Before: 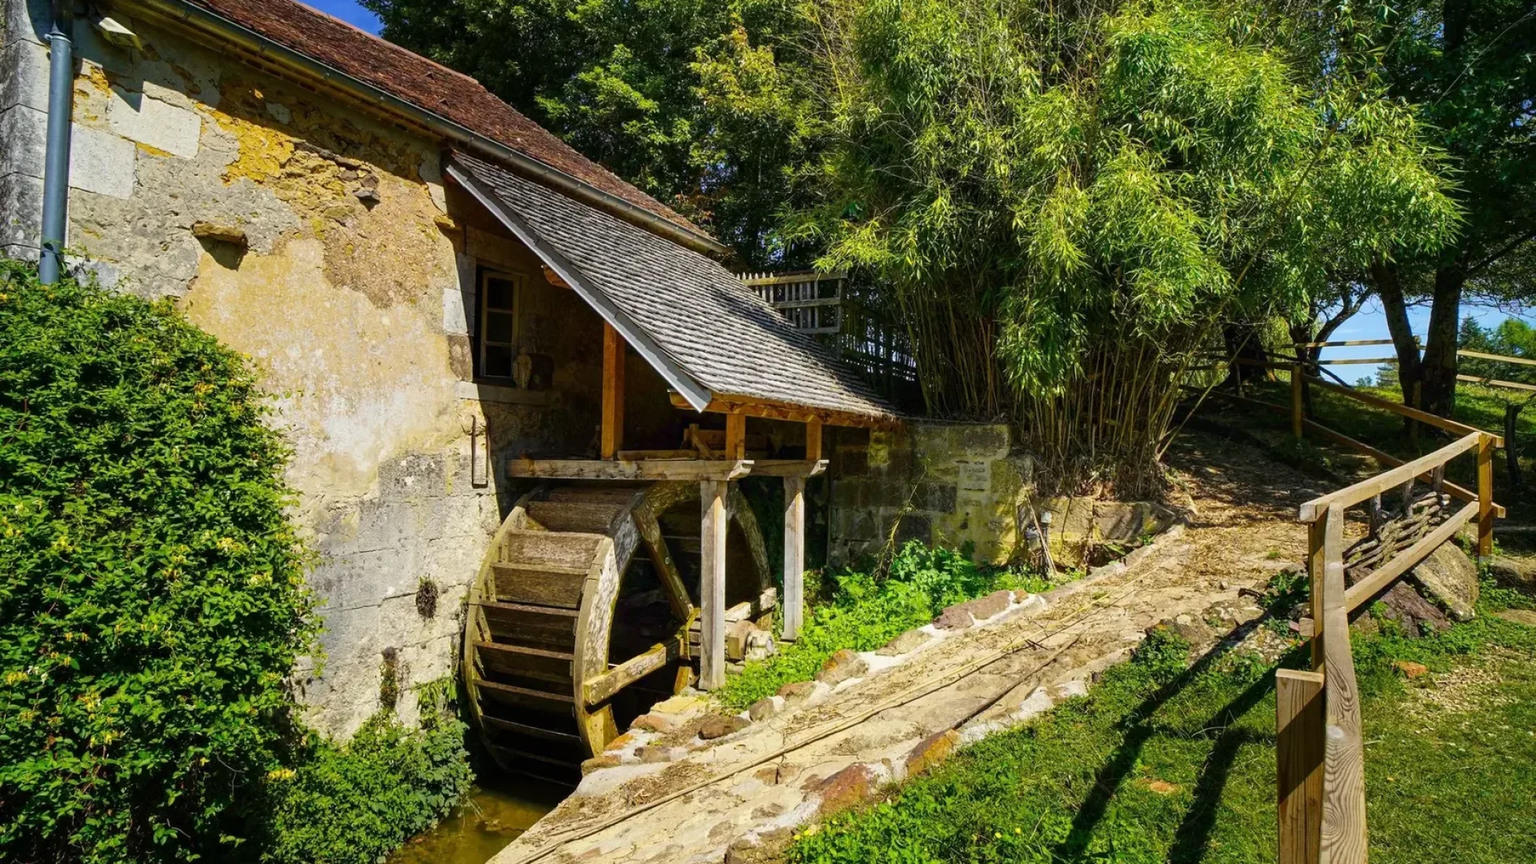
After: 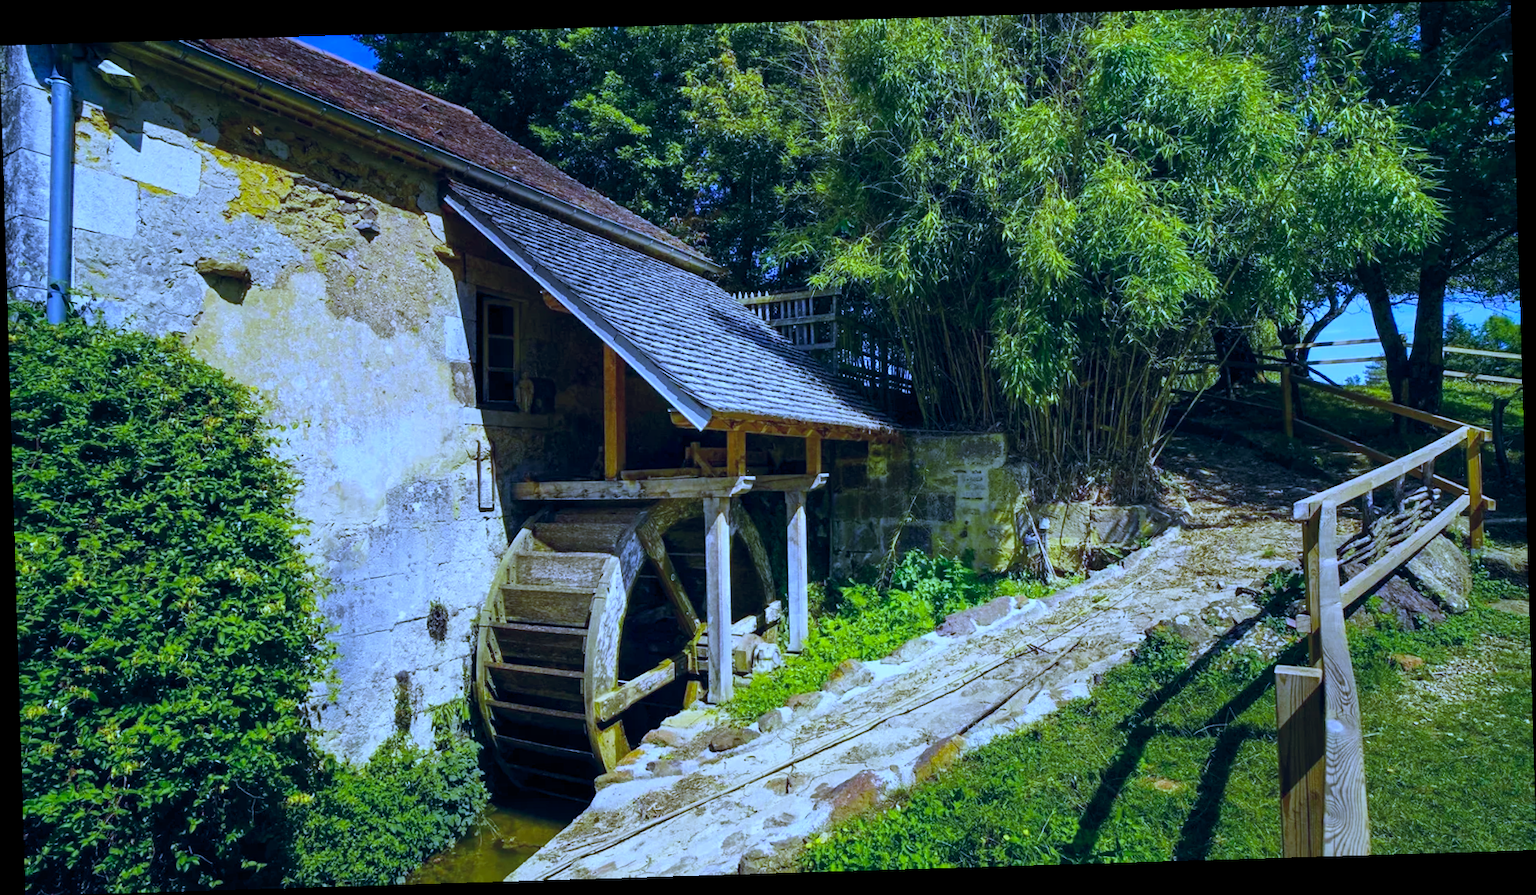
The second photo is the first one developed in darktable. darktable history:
white balance: red 0.766, blue 1.537
color balance rgb: shadows lift › hue 87.51°, highlights gain › chroma 0.68%, highlights gain › hue 55.1°, global offset › chroma 0.13%, global offset › hue 253.66°, linear chroma grading › global chroma 0.5%, perceptual saturation grading › global saturation 16.38%
rotate and perspective: rotation -1.75°, automatic cropping off
